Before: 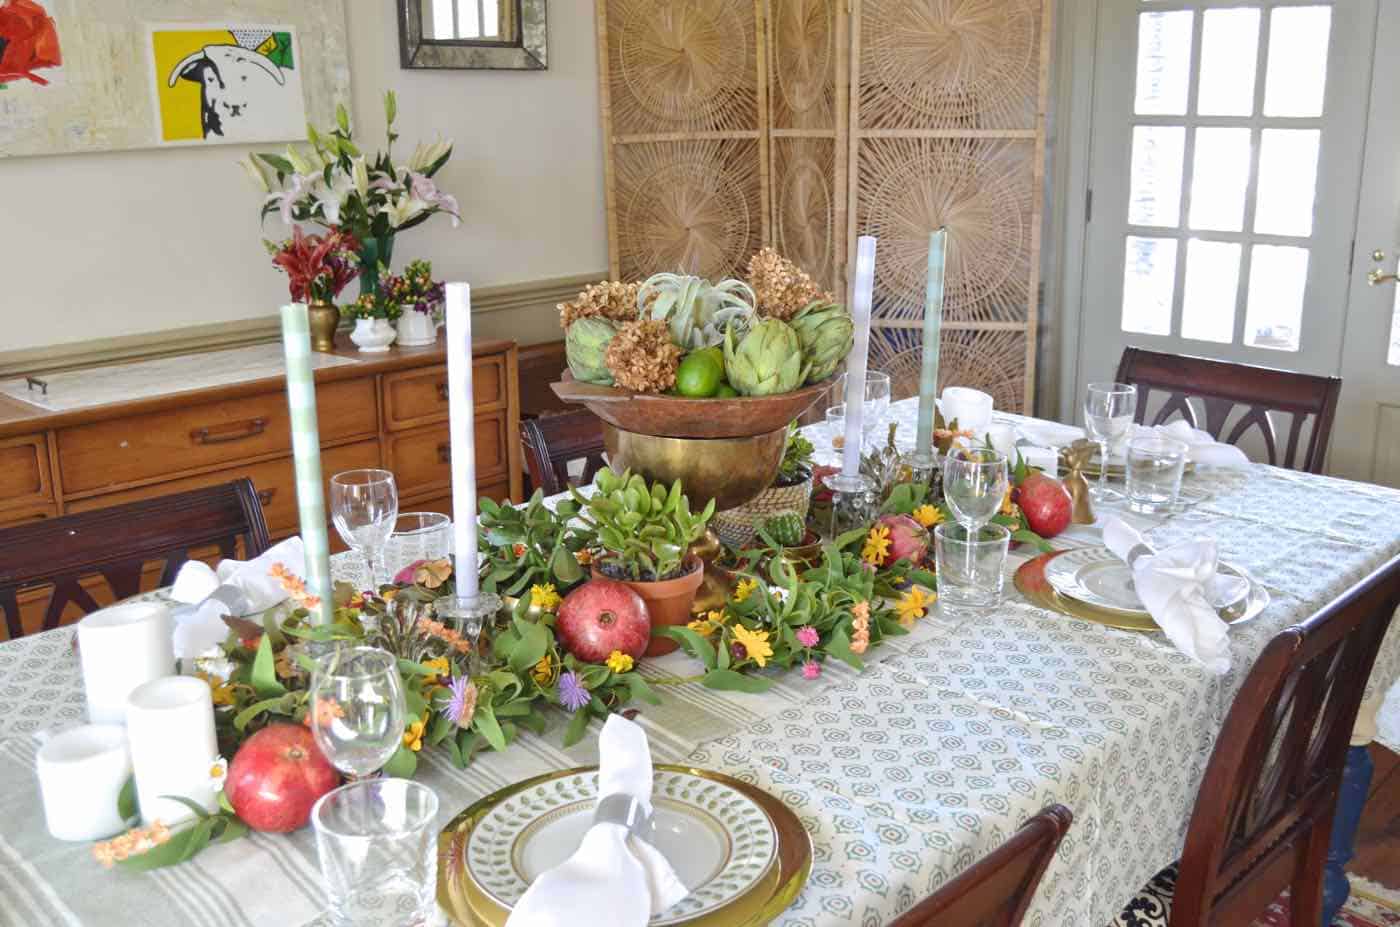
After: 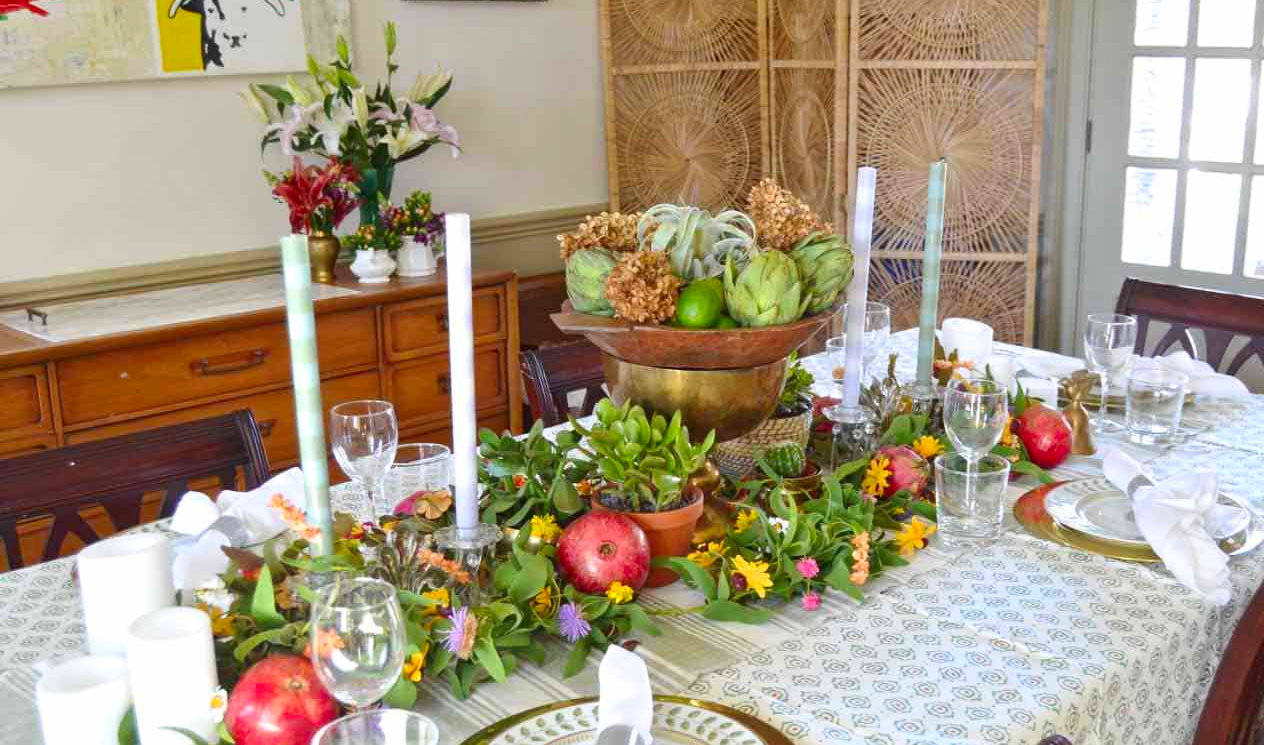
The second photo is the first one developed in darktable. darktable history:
crop: top 7.517%, right 9.692%, bottom 12.076%
shadows and highlights: shadows 0.864, highlights 40.77
contrast brightness saturation: brightness -0.018, saturation 0.361
